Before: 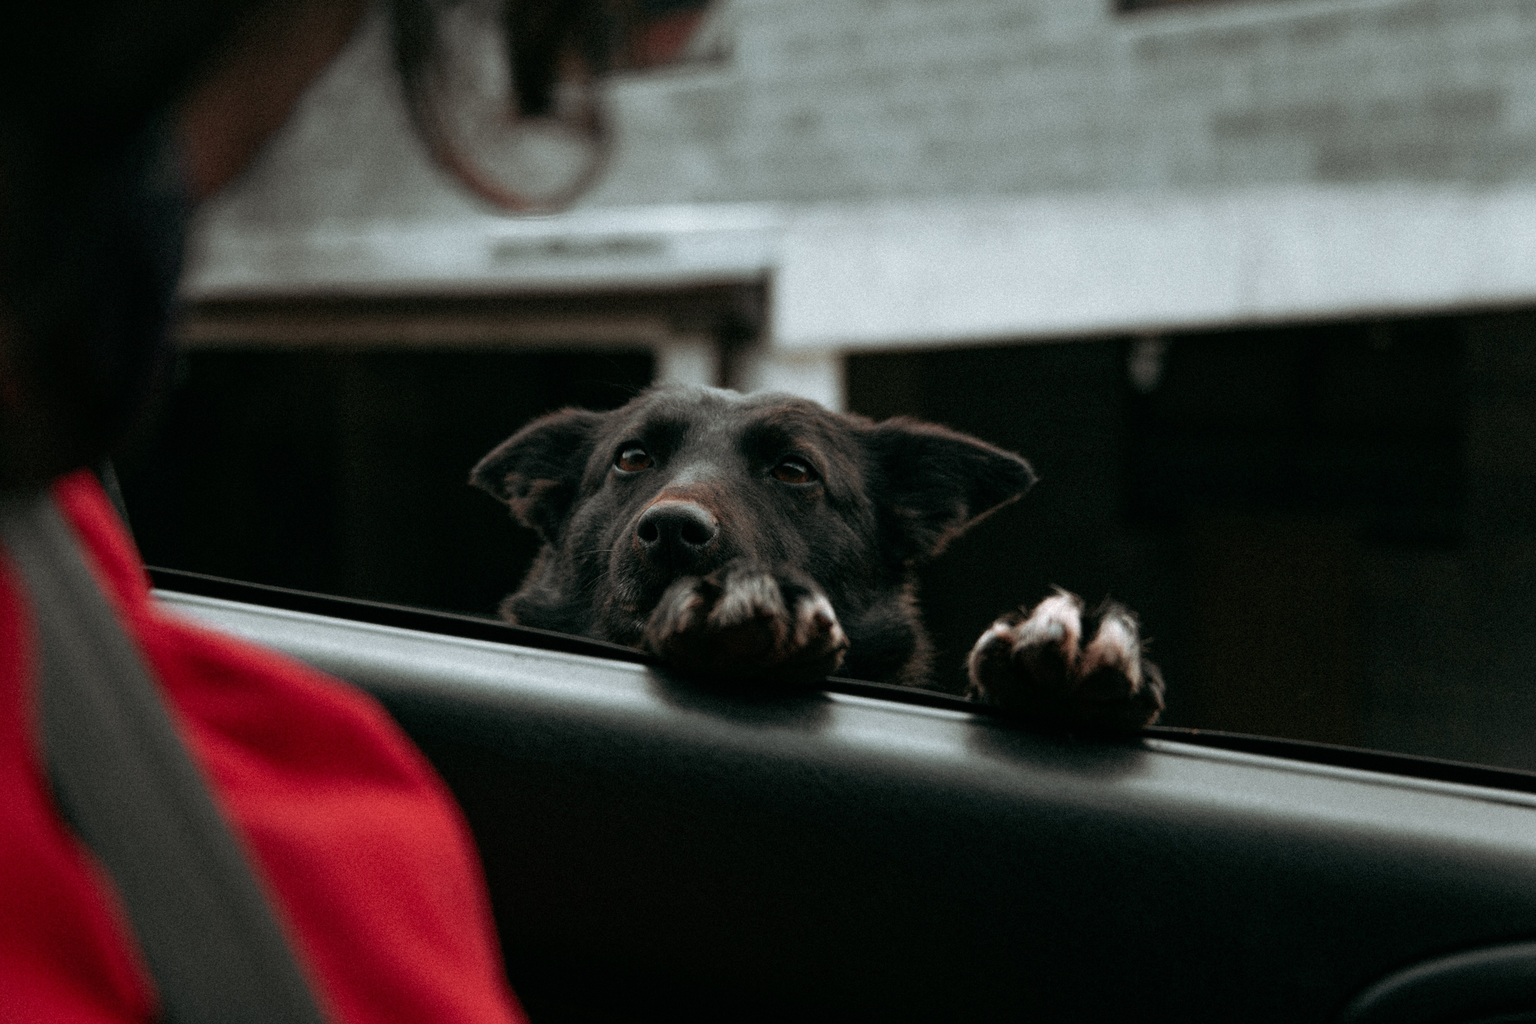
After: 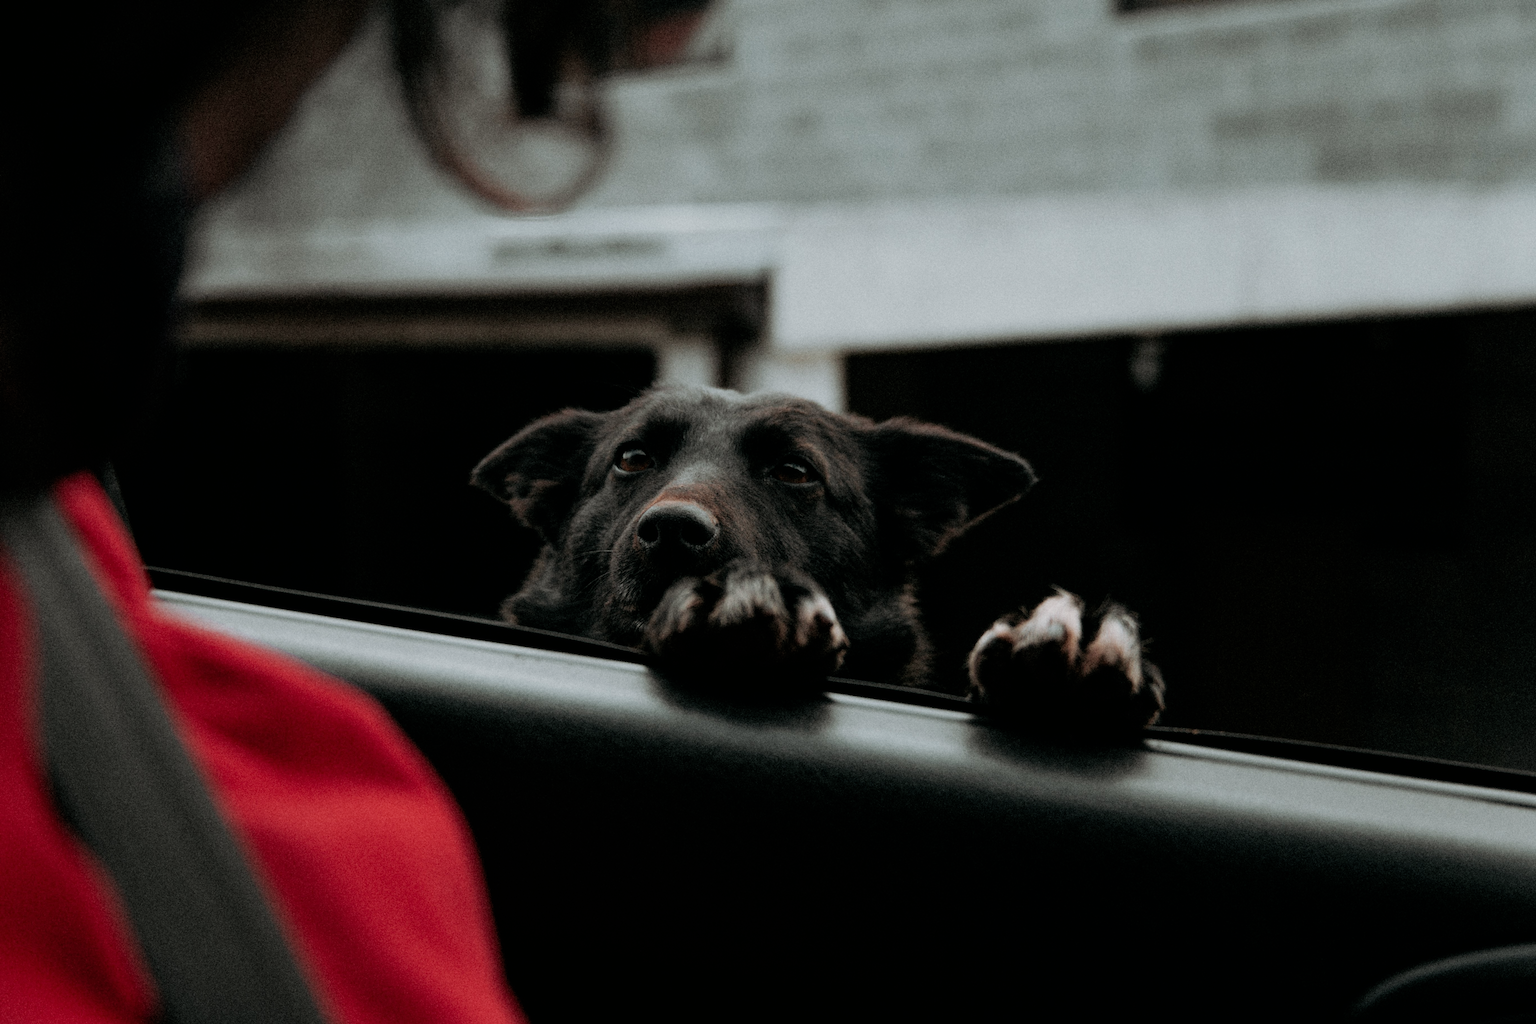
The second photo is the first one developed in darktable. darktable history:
filmic rgb: black relative exposure -7.65 EV, white relative exposure 4.56 EV, threshold 2.94 EV, hardness 3.61, enable highlight reconstruction true
